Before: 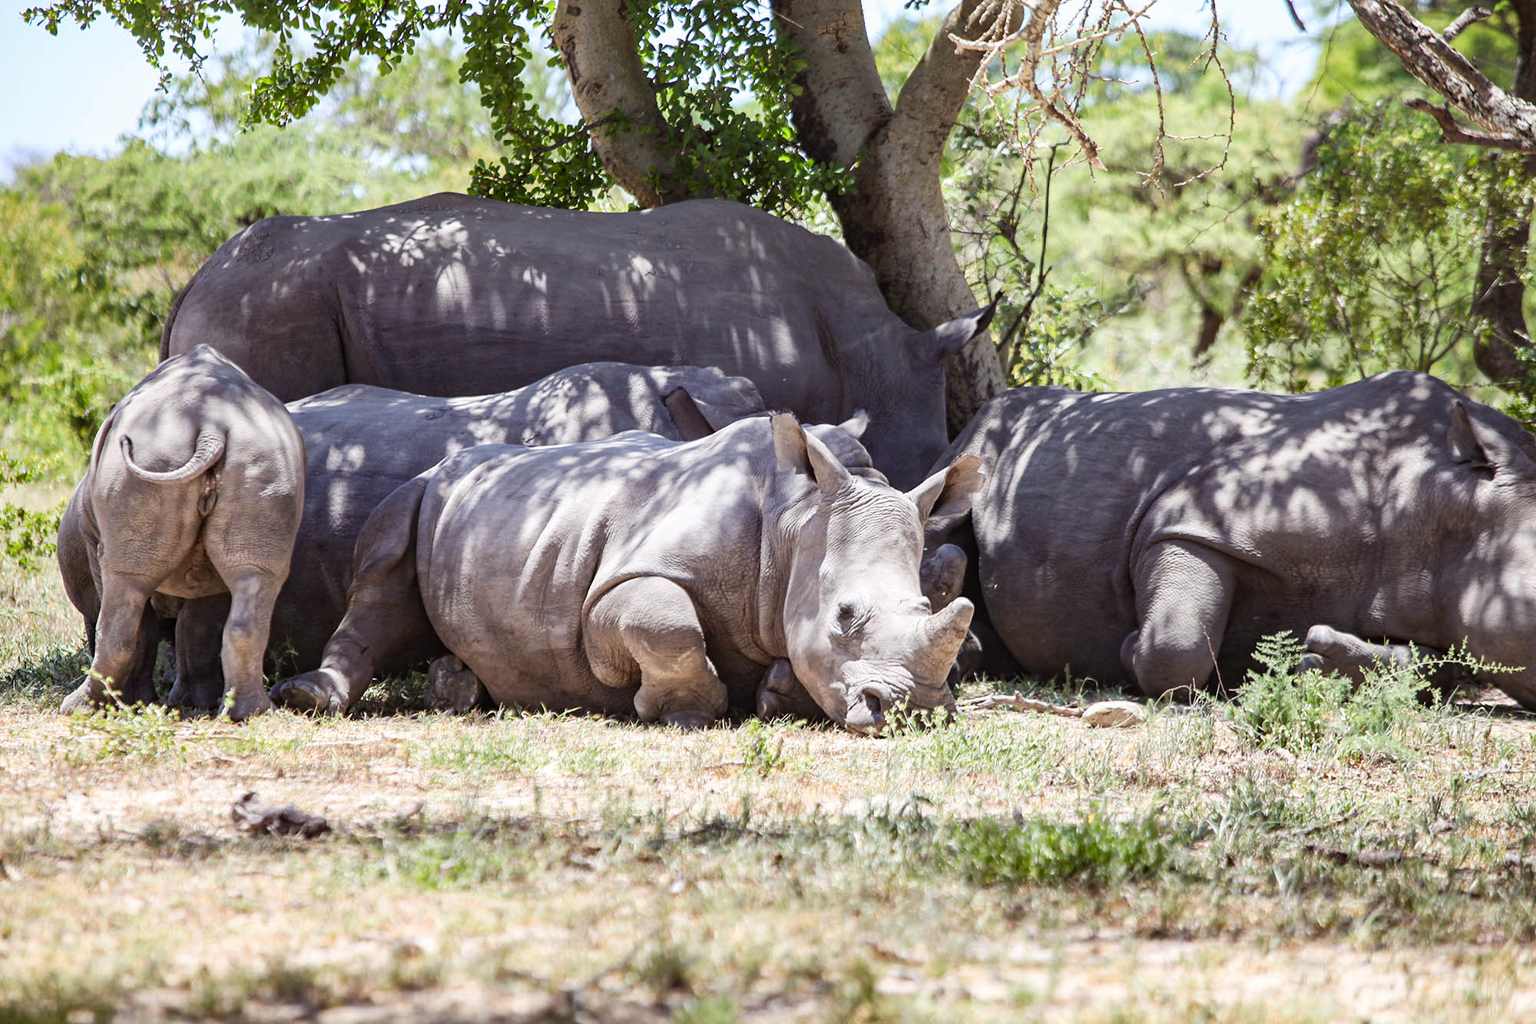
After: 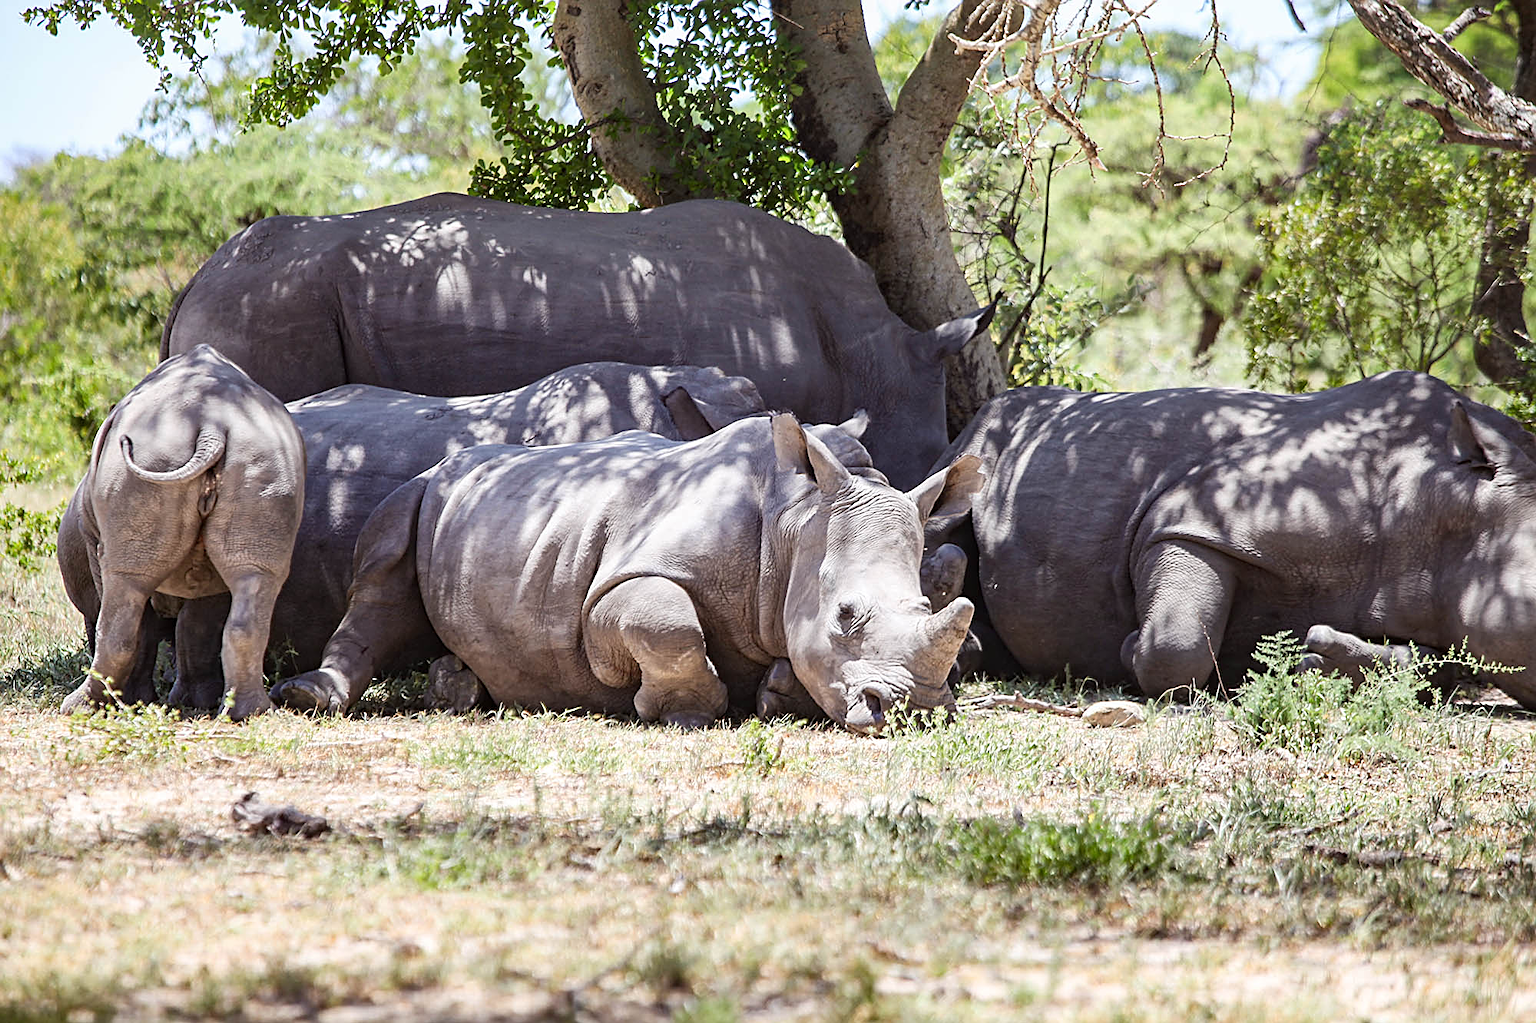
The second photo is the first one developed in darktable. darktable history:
sharpen: amount 0.553
